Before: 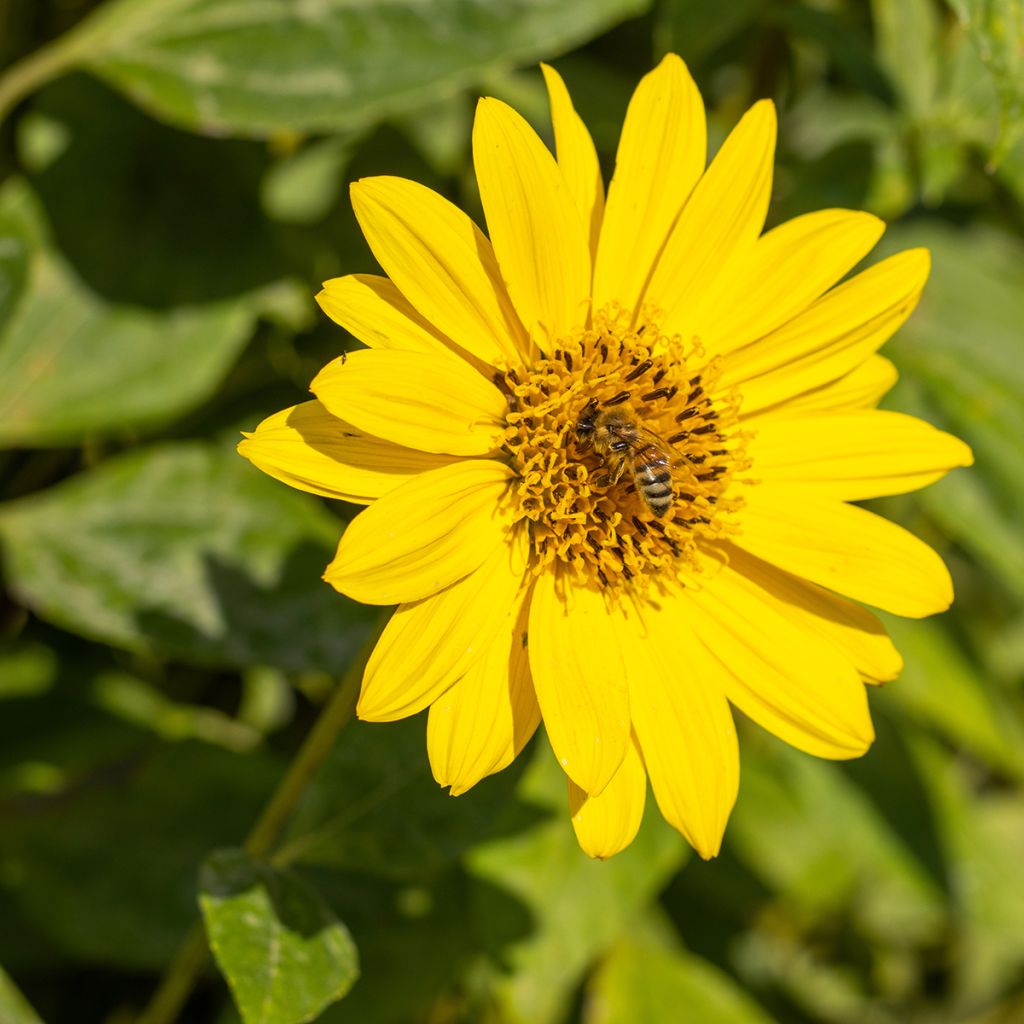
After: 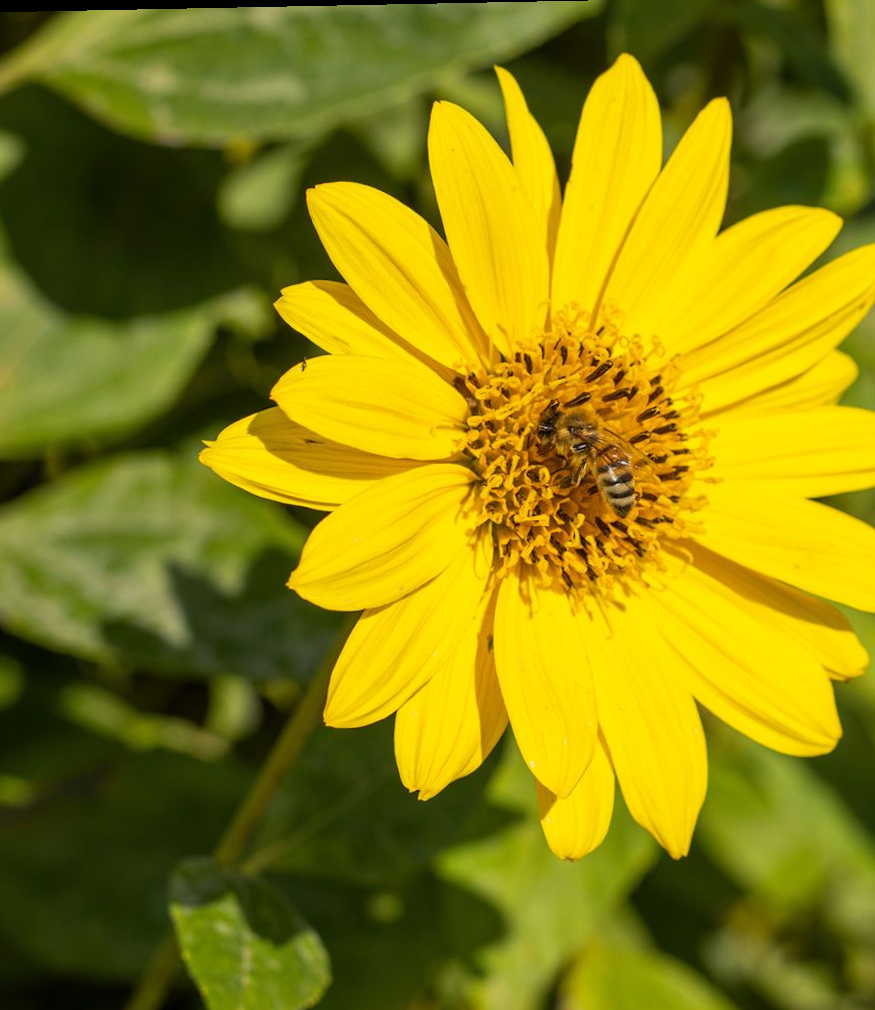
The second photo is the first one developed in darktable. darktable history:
crop and rotate: angle 1.14°, left 4.541%, top 0.648%, right 11.643%, bottom 2.622%
